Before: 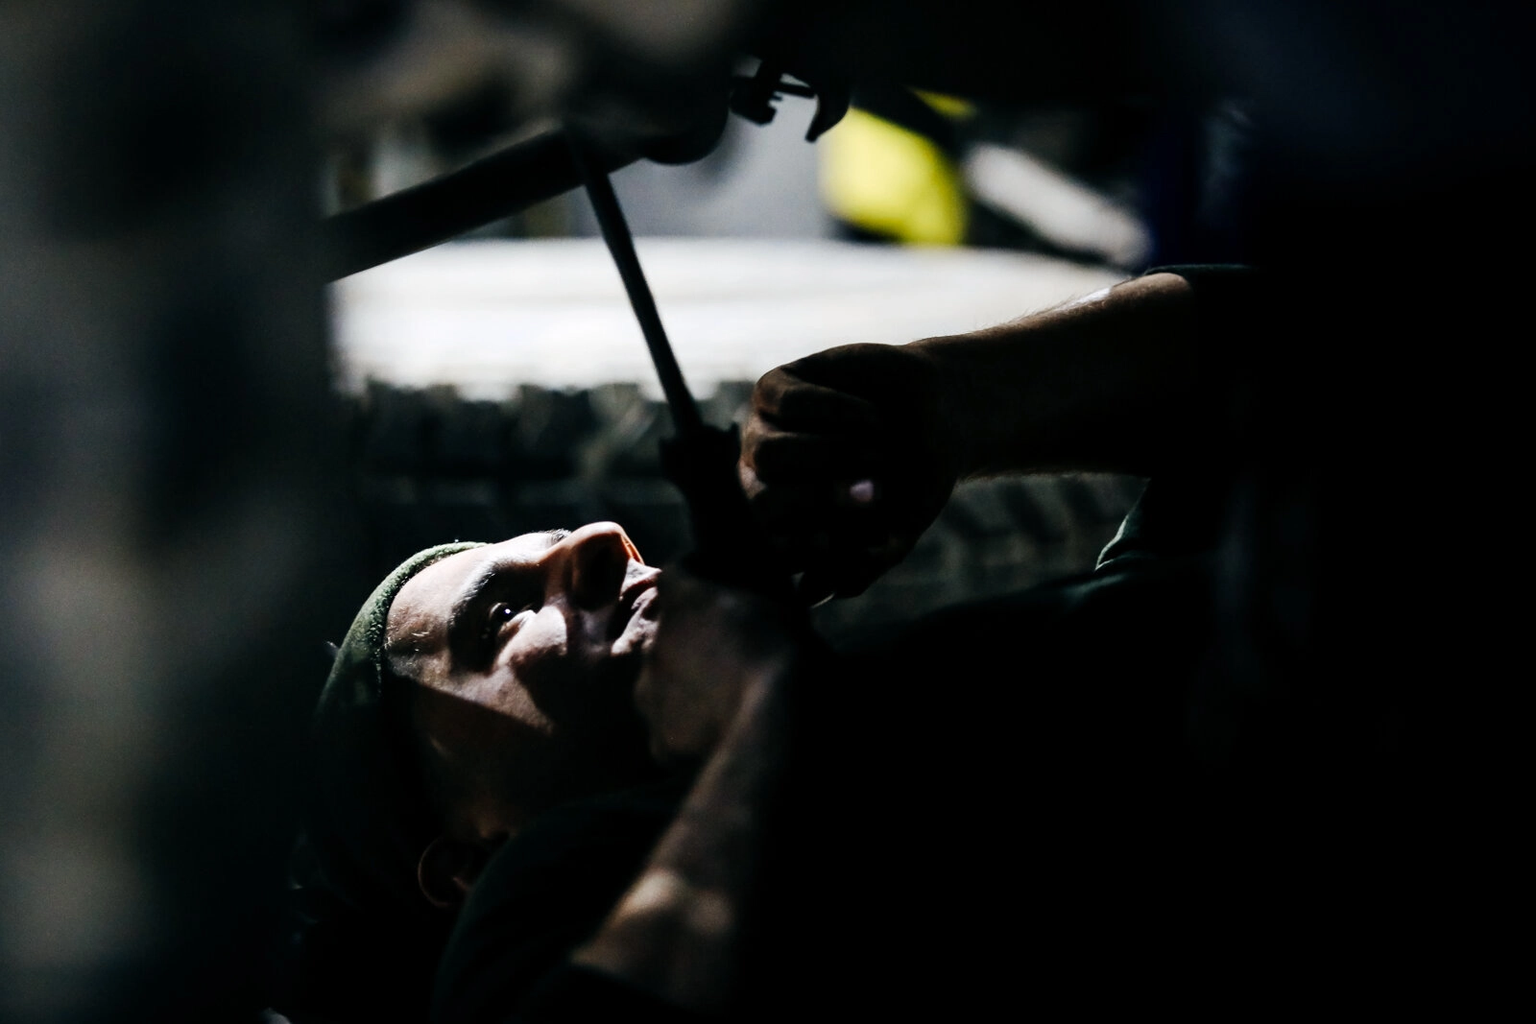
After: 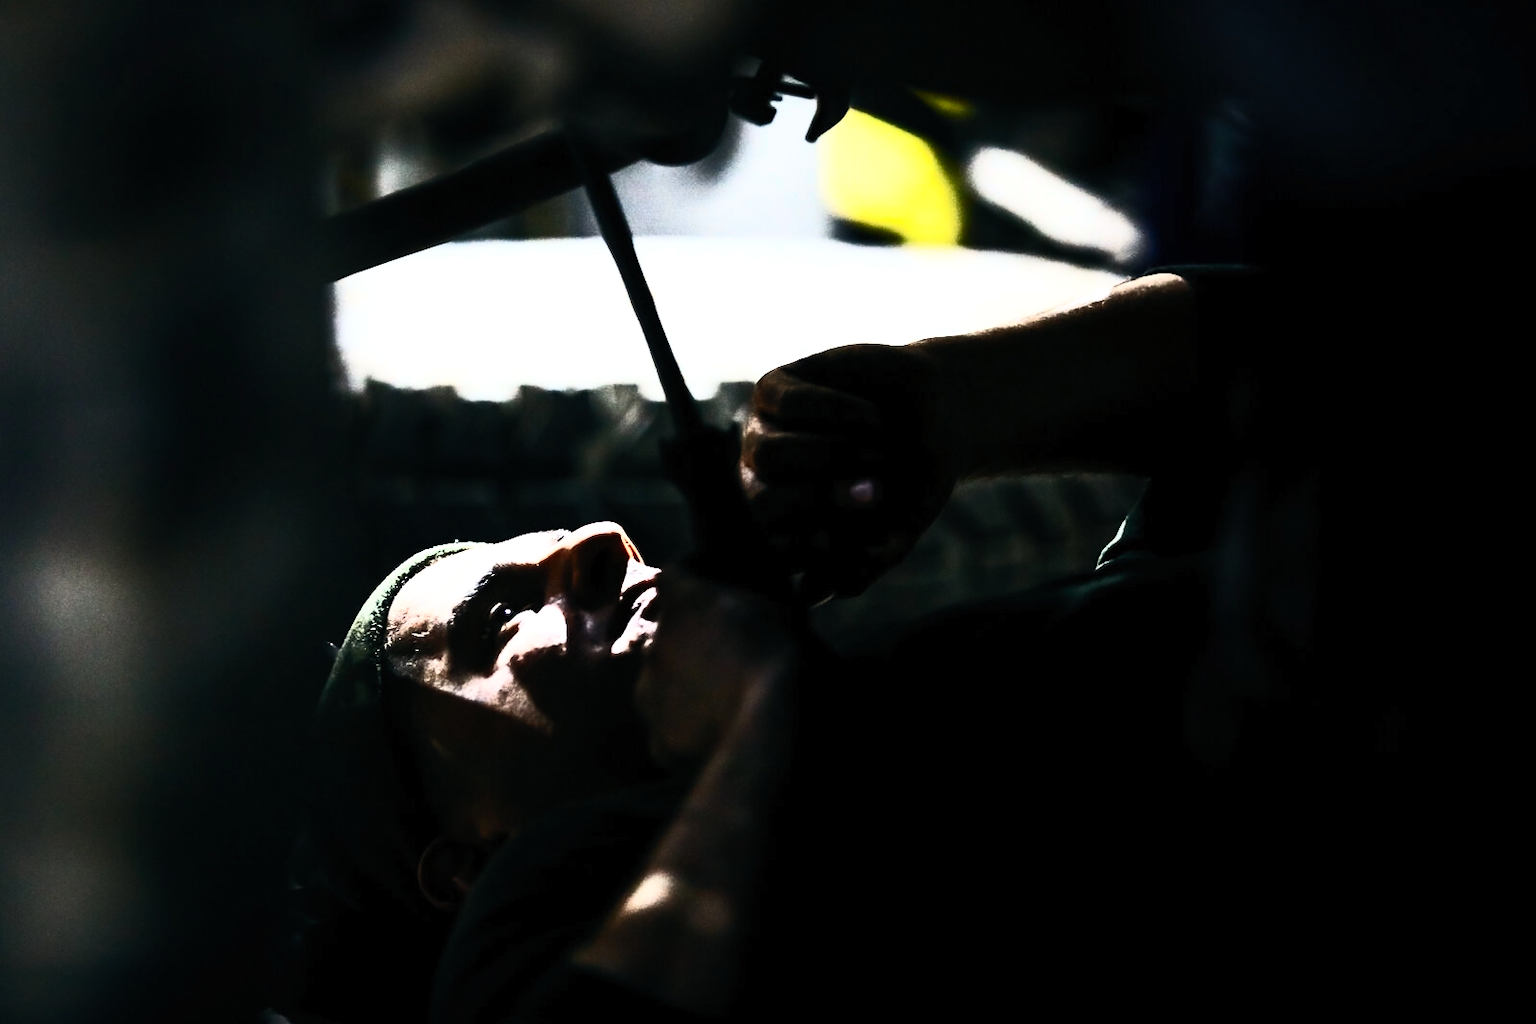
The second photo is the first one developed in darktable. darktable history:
contrast brightness saturation: contrast 0.626, brightness 0.352, saturation 0.147
tone equalizer: -8 EV -0.733 EV, -7 EV -0.703 EV, -6 EV -0.629 EV, -5 EV -0.42 EV, -3 EV 0.404 EV, -2 EV 0.6 EV, -1 EV 0.691 EV, +0 EV 0.774 EV, edges refinement/feathering 500, mask exposure compensation -1.57 EV, preserve details guided filter
